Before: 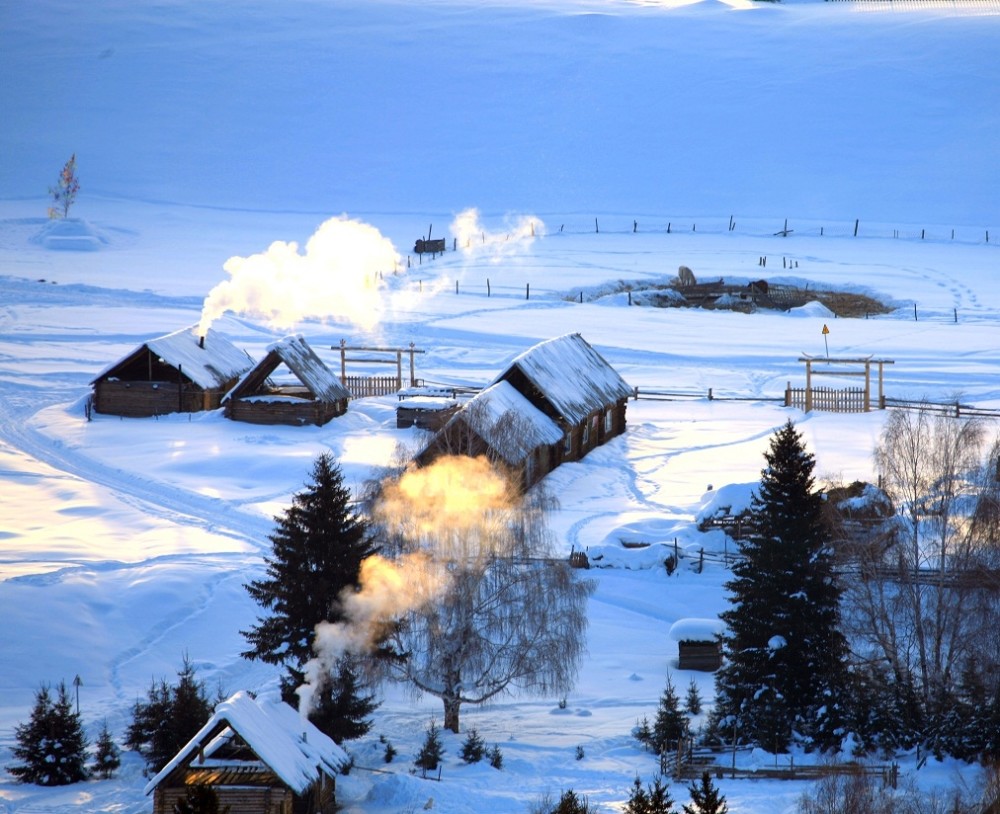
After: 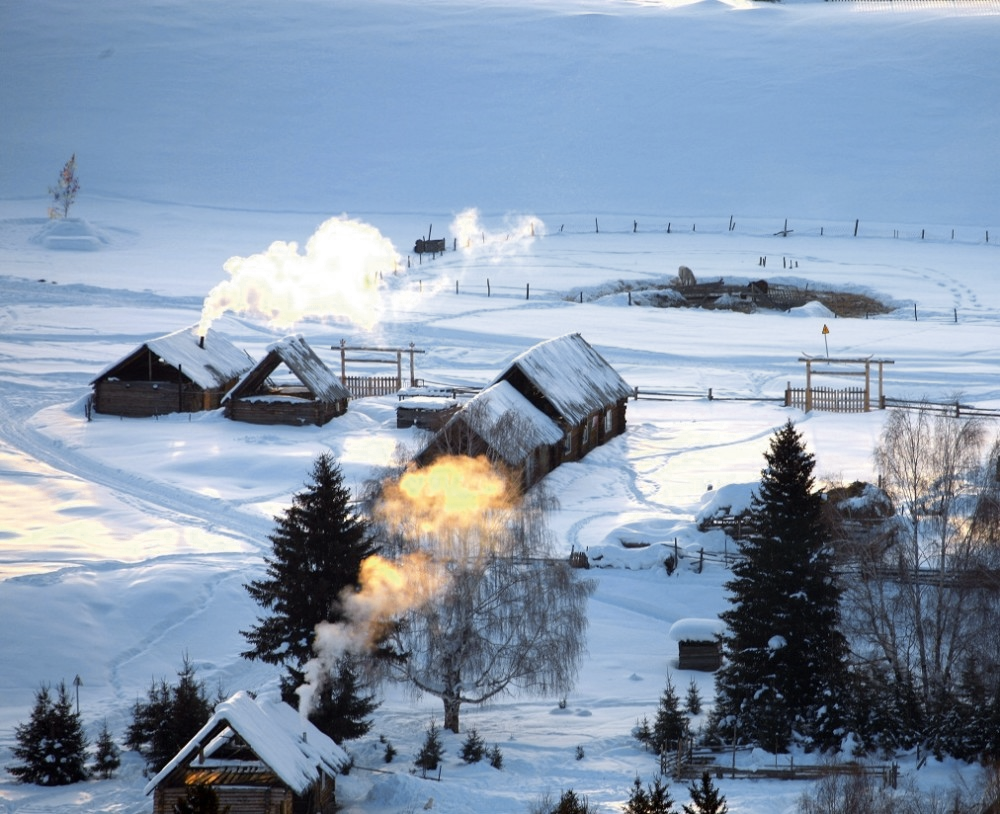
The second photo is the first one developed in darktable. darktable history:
velvia: strength 6%
color zones: curves: ch0 [(0.035, 0.242) (0.25, 0.5) (0.384, 0.214) (0.488, 0.255) (0.75, 0.5)]; ch1 [(0.063, 0.379) (0.25, 0.5) (0.354, 0.201) (0.489, 0.085) (0.729, 0.271)]; ch2 [(0.25, 0.5) (0.38, 0.517) (0.442, 0.51) (0.735, 0.456)]
